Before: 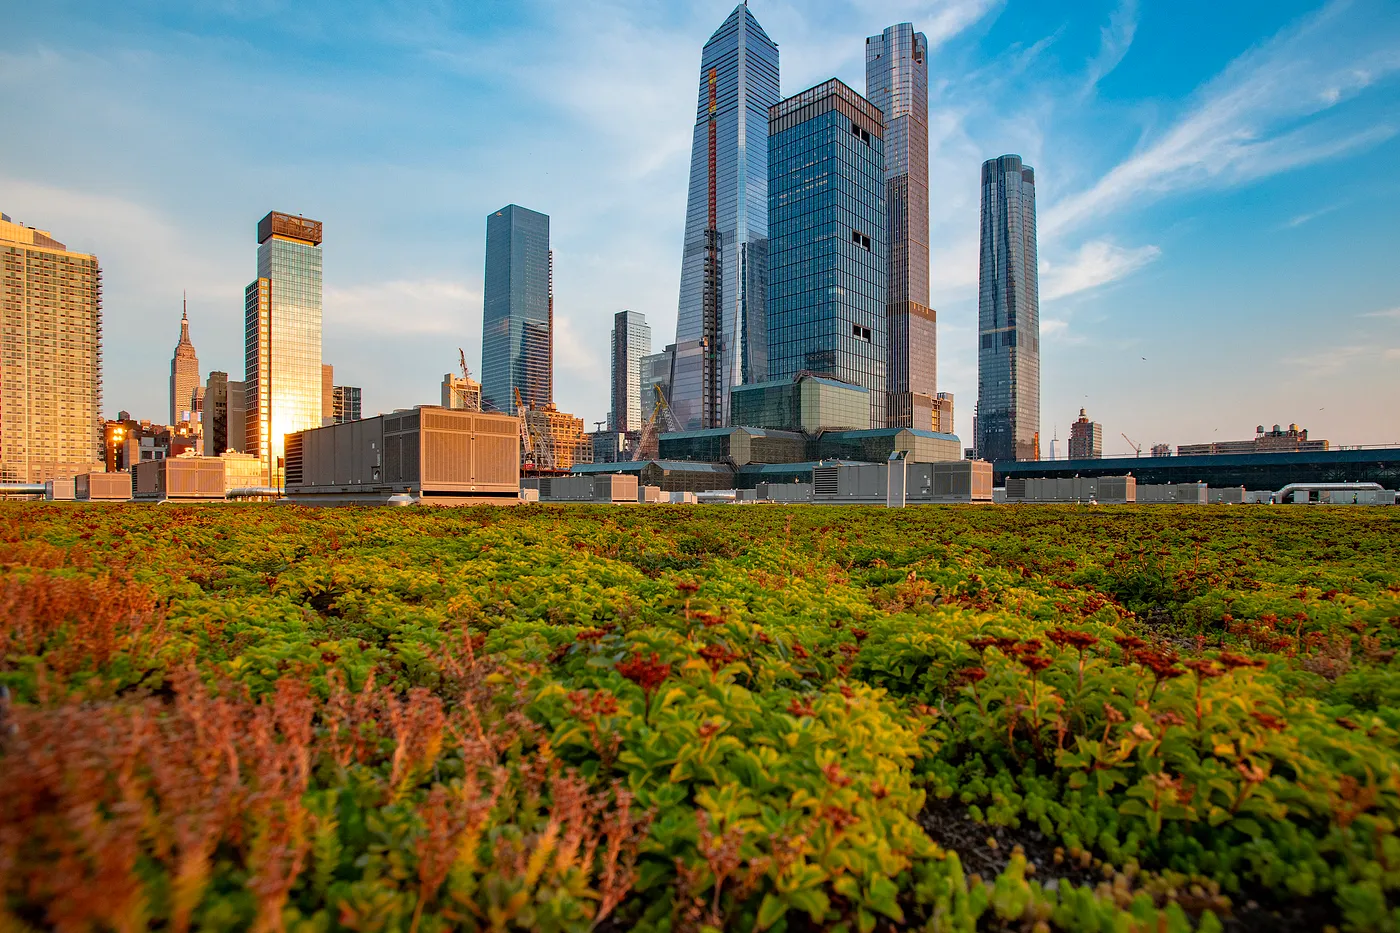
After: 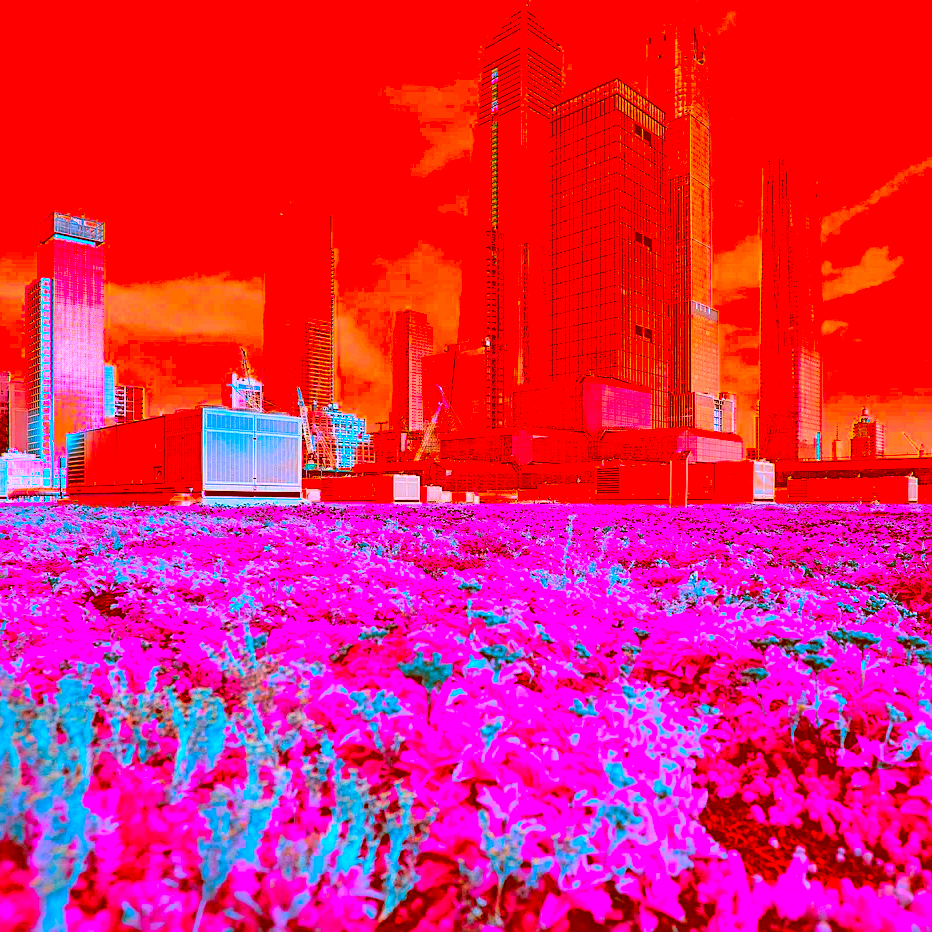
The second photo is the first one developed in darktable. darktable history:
sharpen: amount 0.468
contrast brightness saturation: contrast 0.097, brightness 0.291, saturation 0.138
exposure: black level correction 0, exposure 0.694 EV, compensate highlight preservation false
crop and rotate: left 15.598%, right 17.781%
shadows and highlights: shadows -20.08, white point adjustment -1.91, highlights -34.81
color correction: highlights a* -39.64, highlights b* -39.29, shadows a* -39.91, shadows b* -39.26, saturation -2.95
